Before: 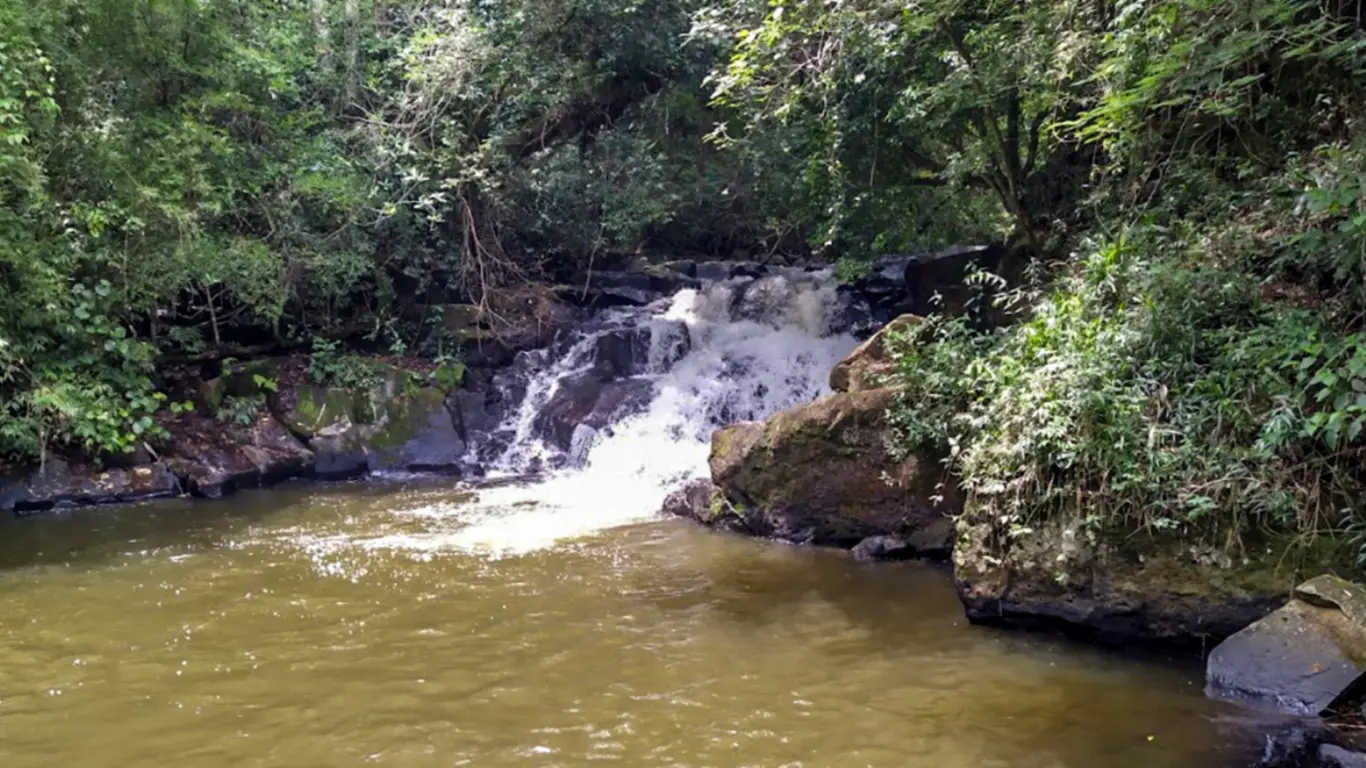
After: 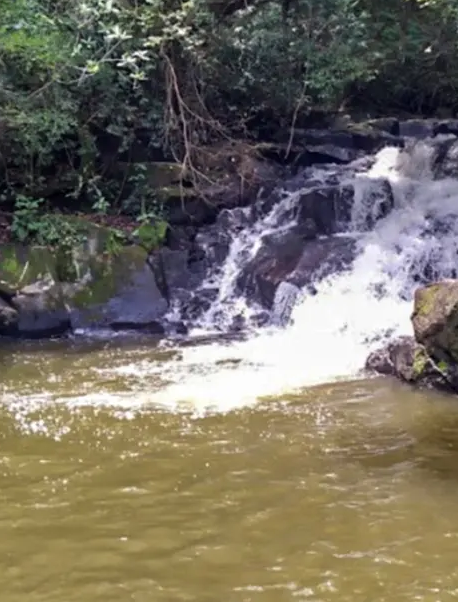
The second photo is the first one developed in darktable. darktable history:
crop and rotate: left 21.77%, top 18.528%, right 44.676%, bottom 2.997%
rotate and perspective: automatic cropping off
